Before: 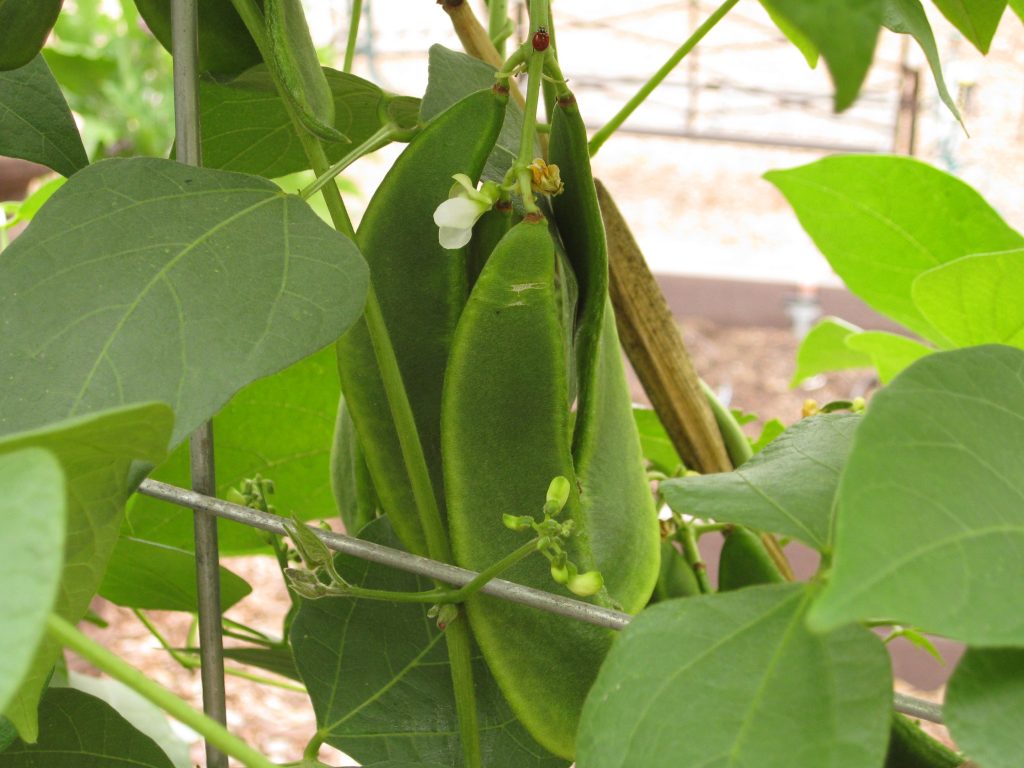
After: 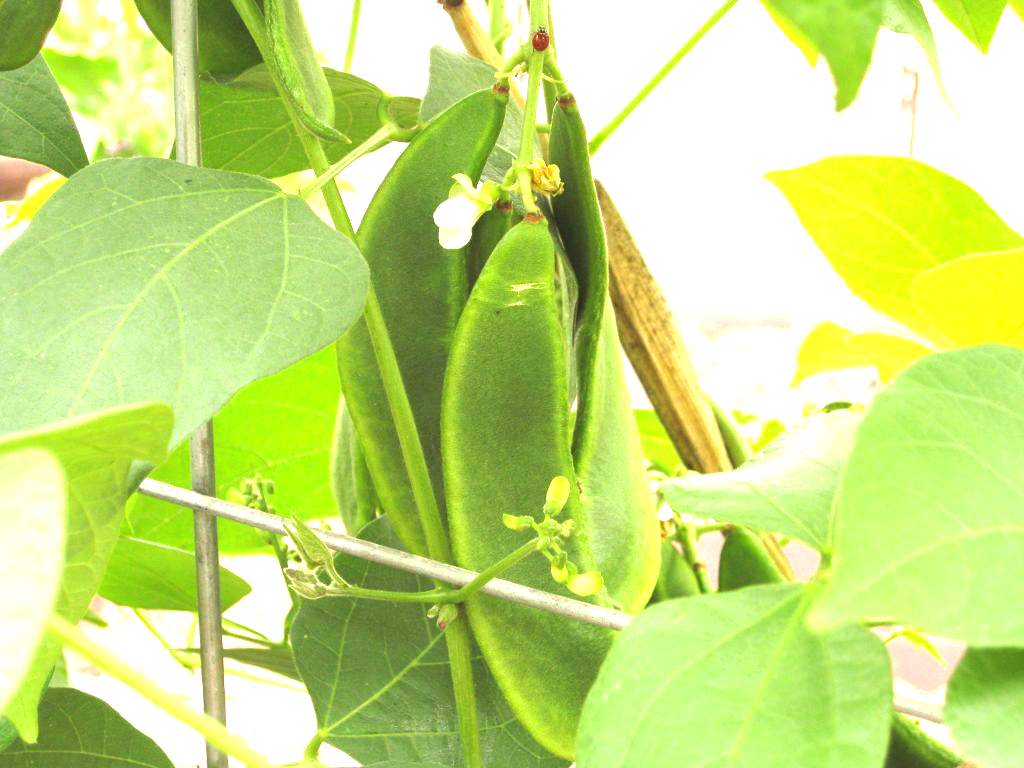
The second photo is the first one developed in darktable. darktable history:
exposure: black level correction 0, exposure 1.745 EV, compensate exposure bias true, compensate highlight preservation false
